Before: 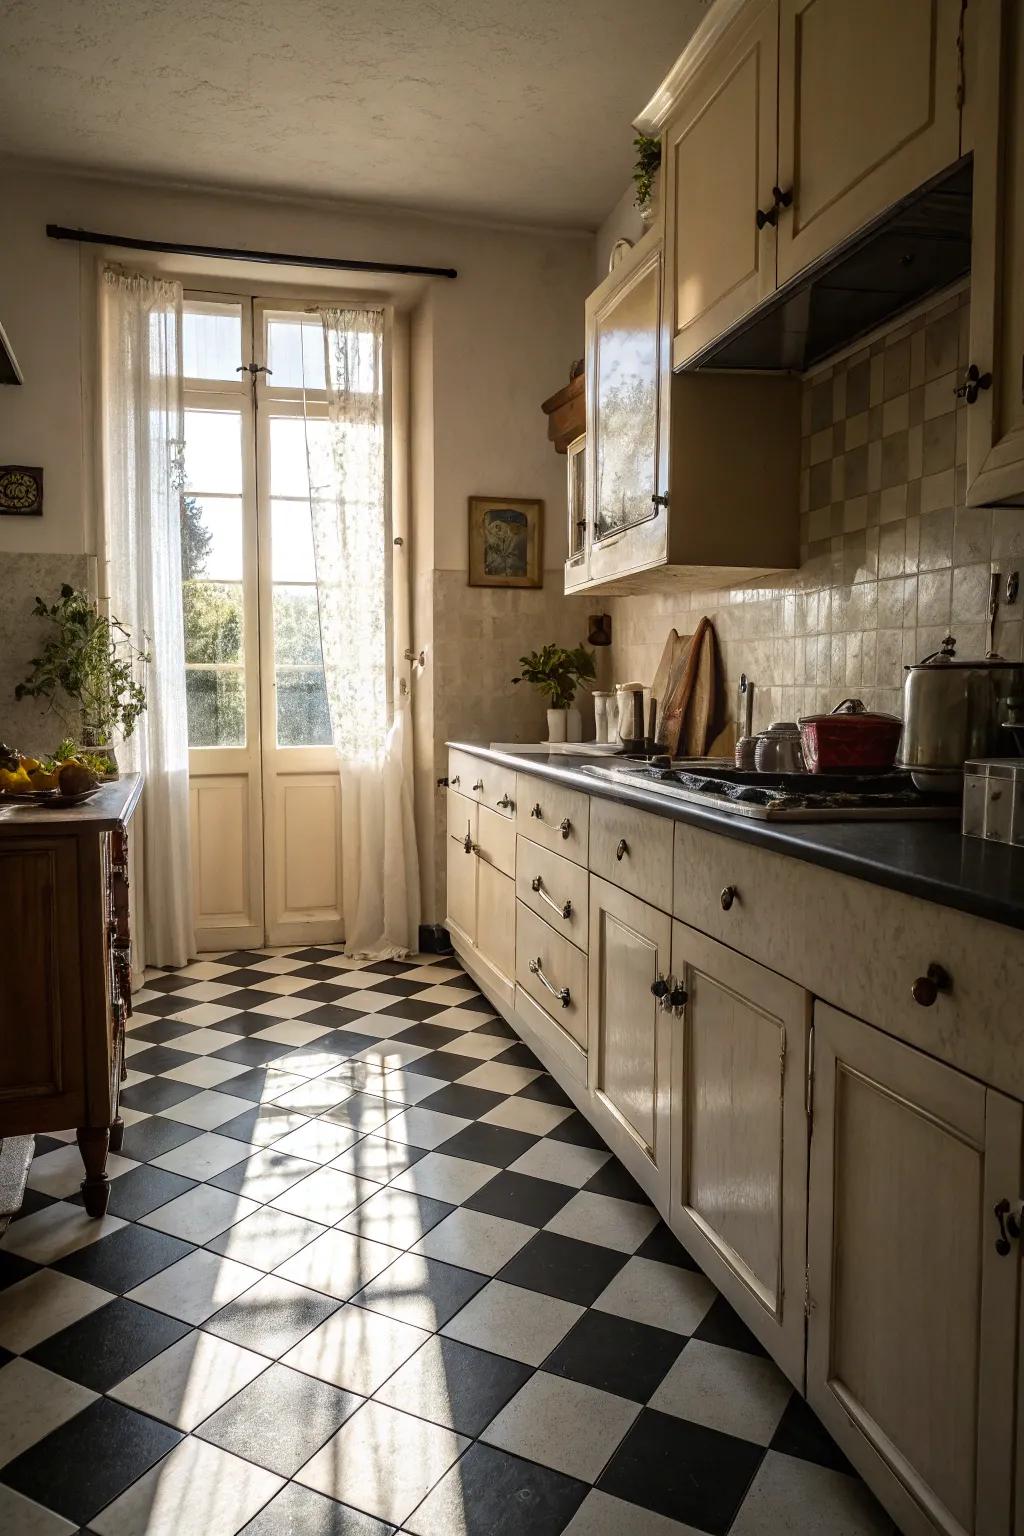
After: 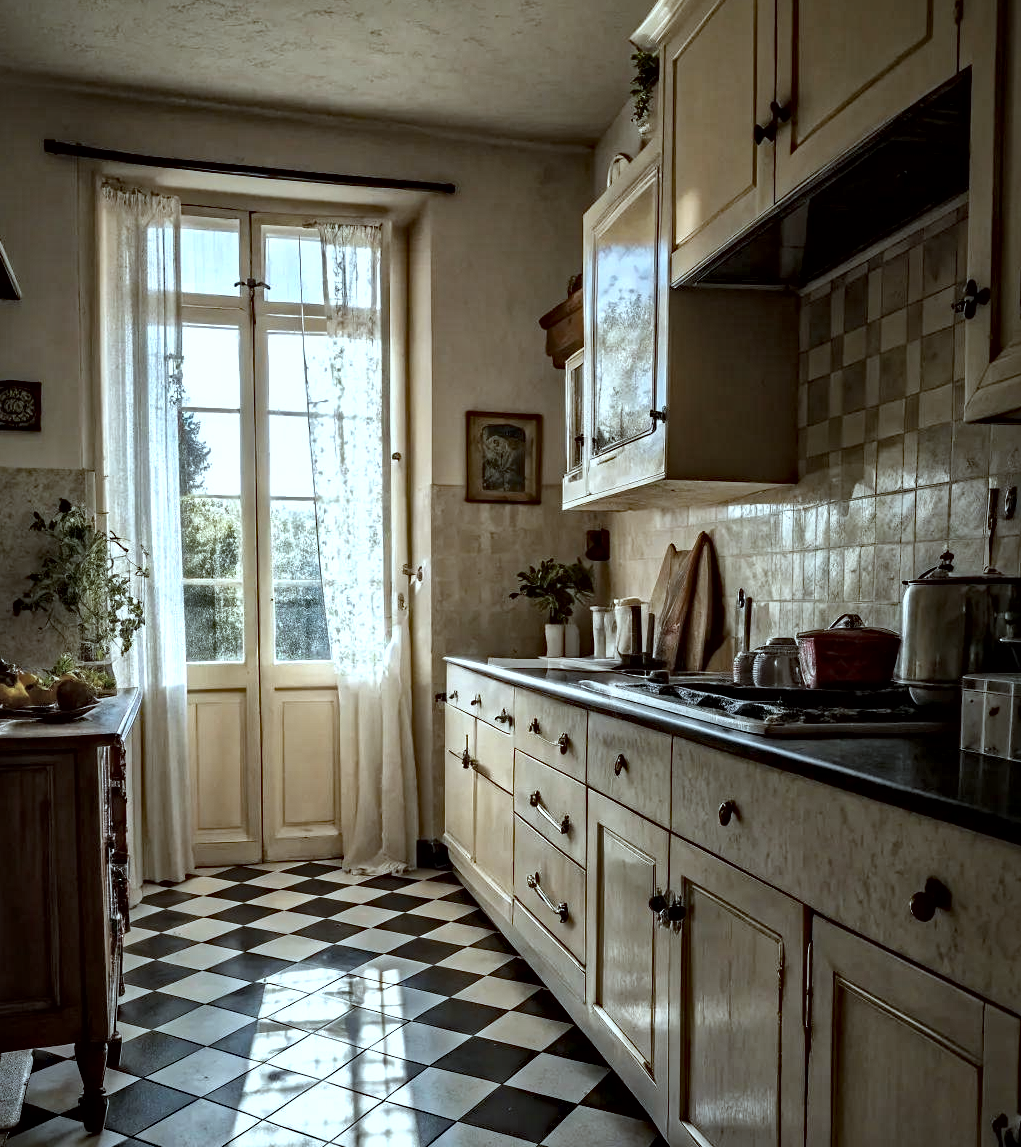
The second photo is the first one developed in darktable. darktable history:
exposure: exposure 0.026 EV, compensate exposure bias true, compensate highlight preservation false
haze removal: strength 0.494, distance 0.433, compatibility mode true, adaptive false
tone equalizer: on, module defaults
crop: left 0.227%, top 5.564%, bottom 19.759%
local contrast: mode bilateral grid, contrast 20, coarseness 50, detail 179%, midtone range 0.2
sharpen: radius 2.928, amount 0.861, threshold 47.377
color correction: highlights a* -12.88, highlights b* -18.1, saturation 0.701
